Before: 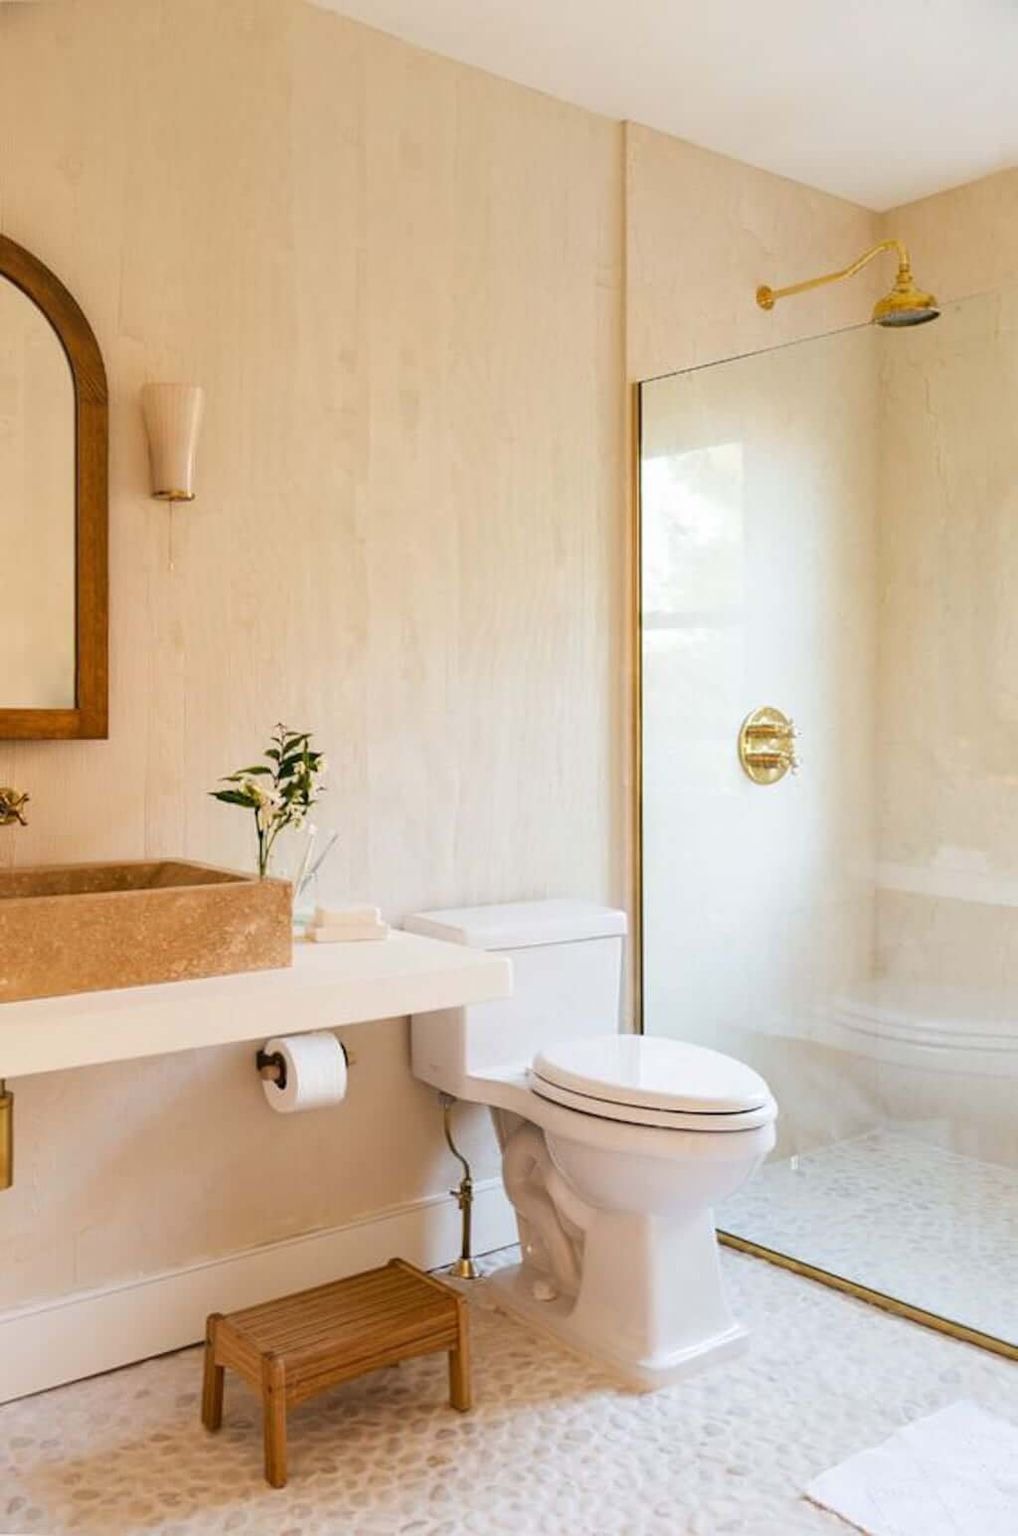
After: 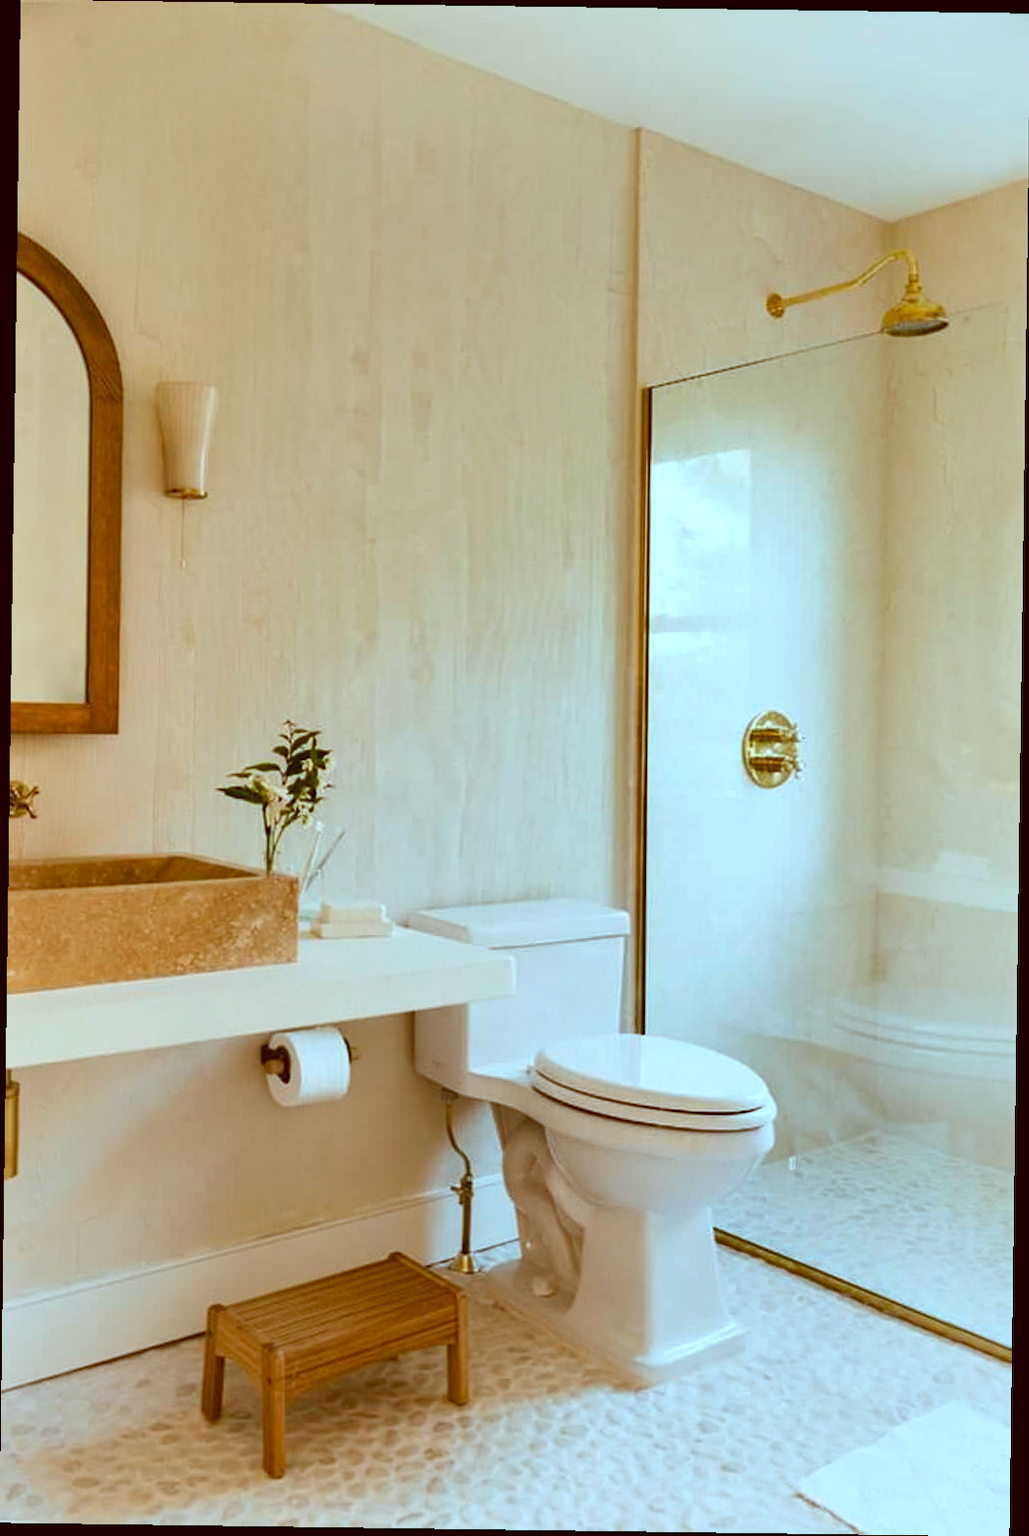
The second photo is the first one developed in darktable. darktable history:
color correction: highlights a* -14.62, highlights b* -16.22, shadows a* 10.12, shadows b* 29.4
shadows and highlights: soften with gaussian
rotate and perspective: rotation 0.8°, automatic cropping off
